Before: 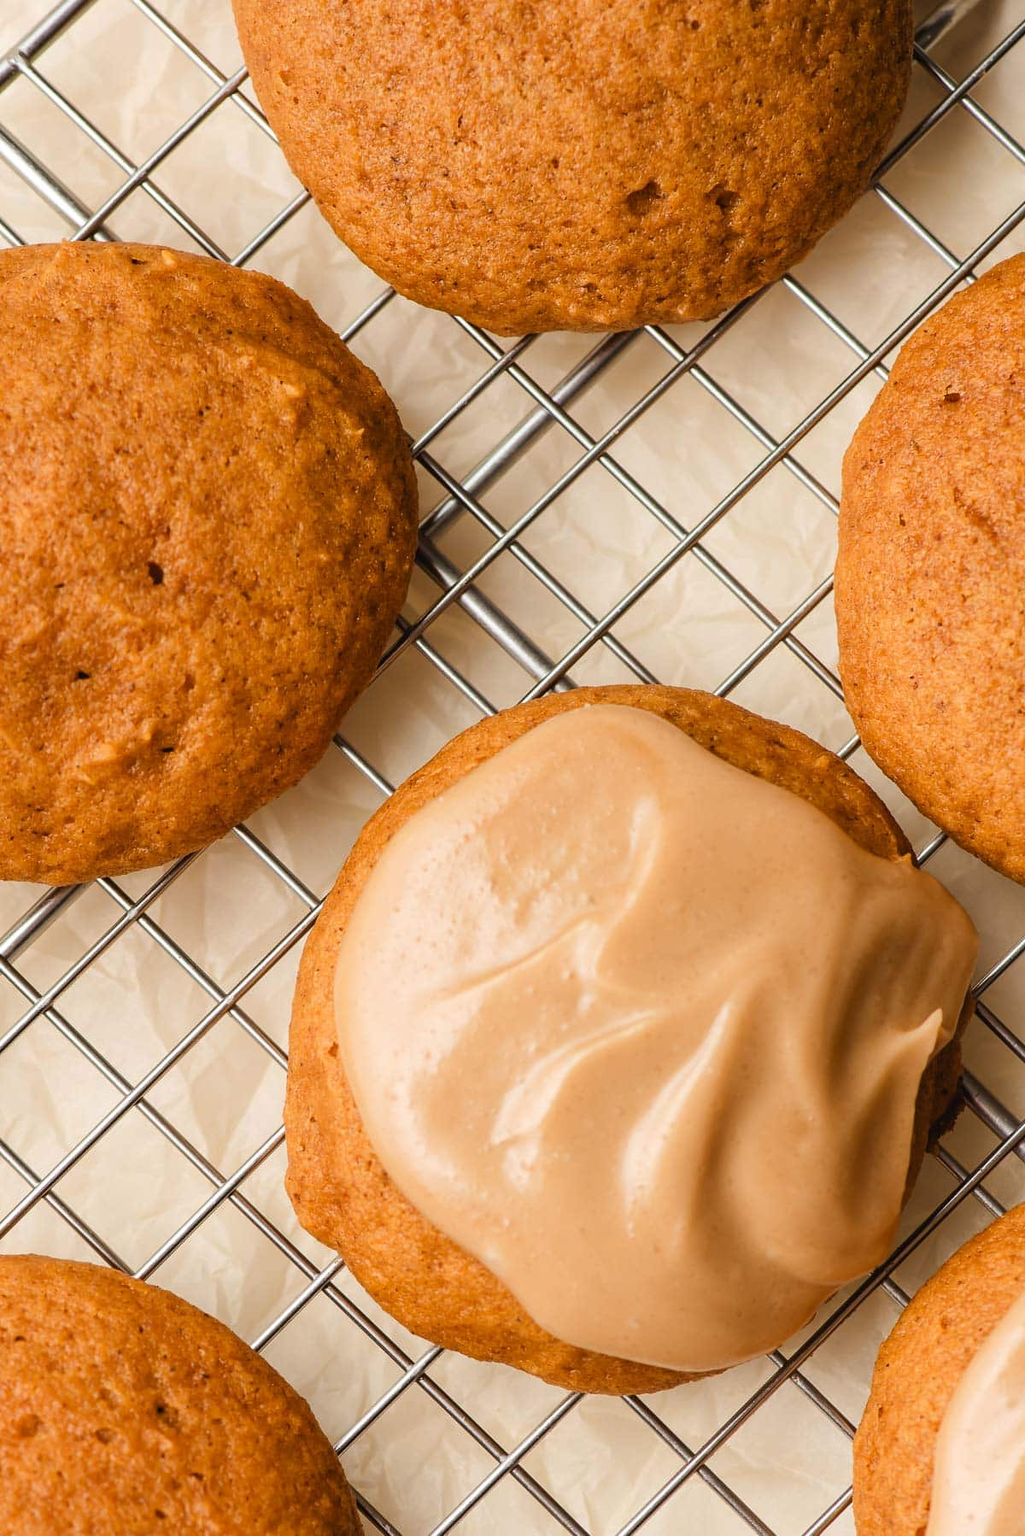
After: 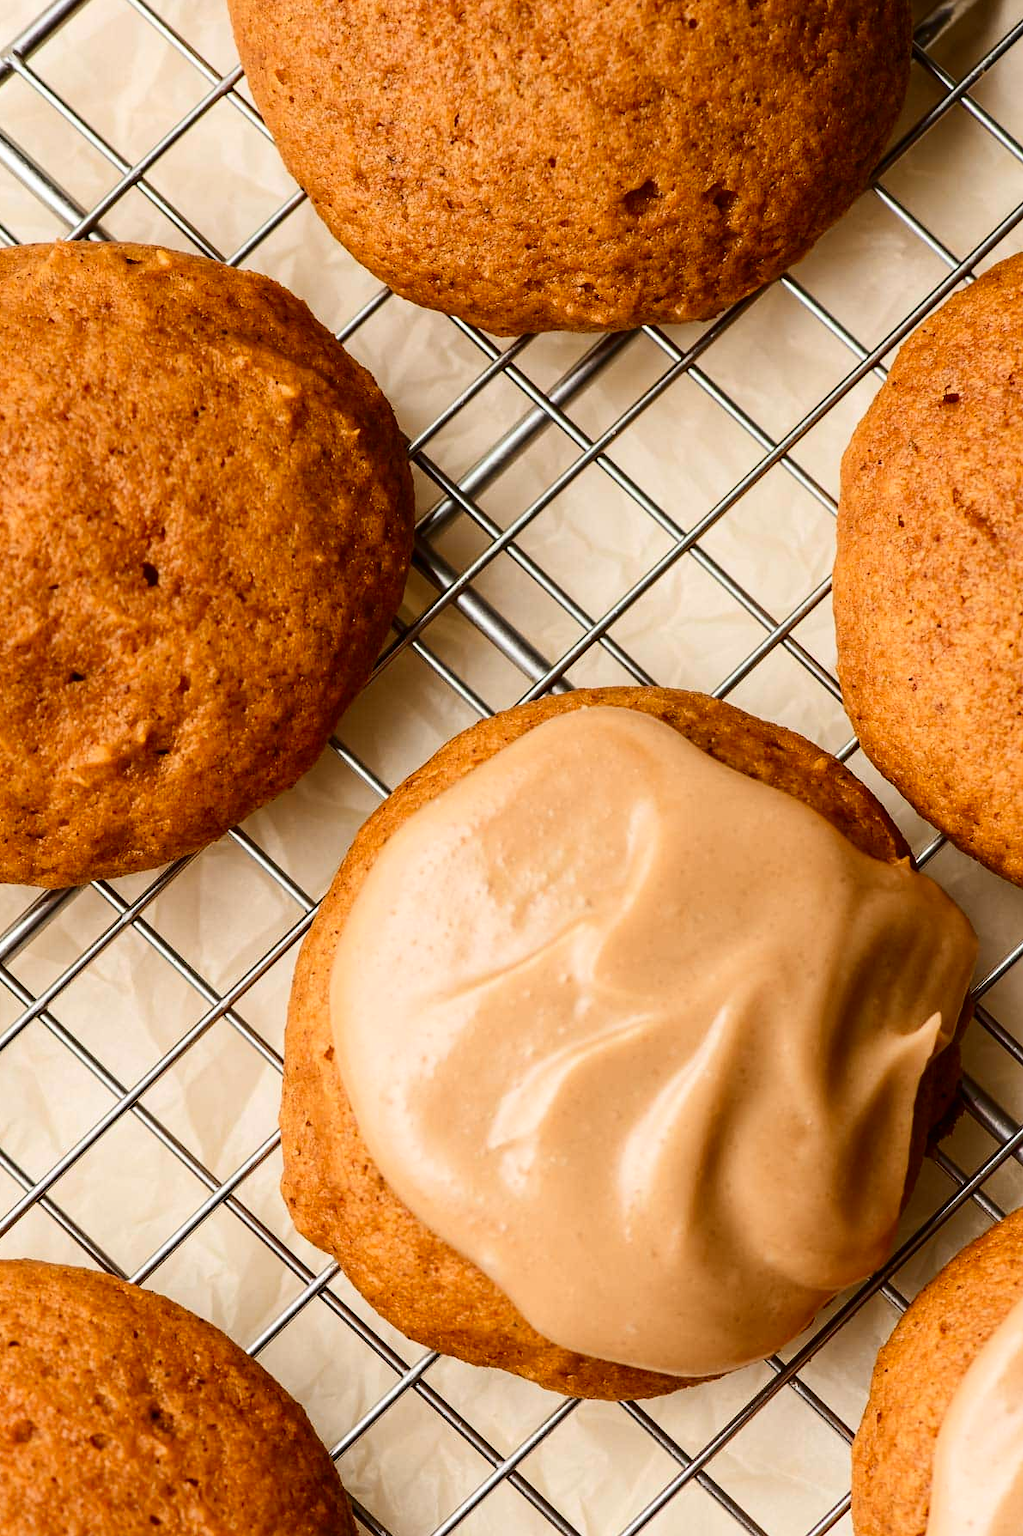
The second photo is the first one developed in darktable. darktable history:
crop and rotate: left 0.614%, top 0.179%, bottom 0.309%
contrast brightness saturation: contrast 0.2, brightness -0.11, saturation 0.1
